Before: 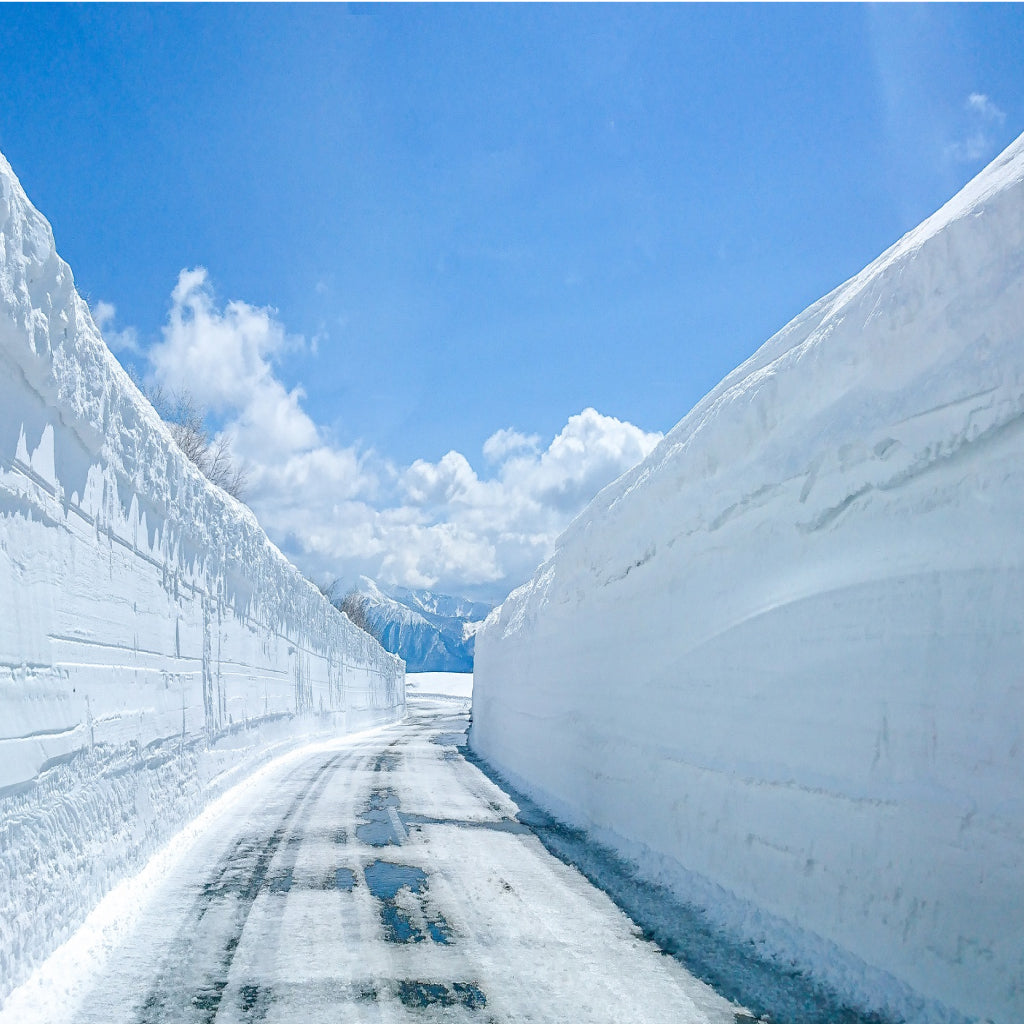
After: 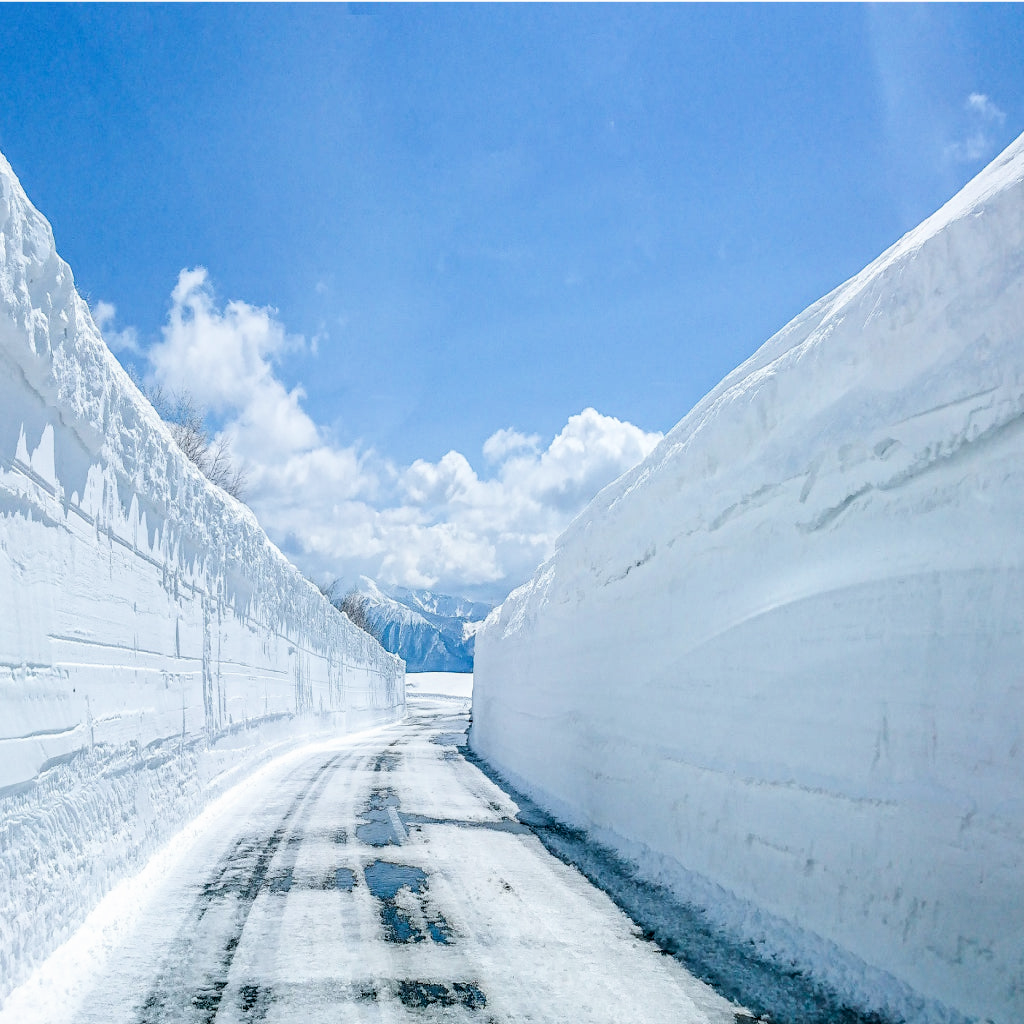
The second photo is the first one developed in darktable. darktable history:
filmic rgb: black relative exposure -3.98 EV, white relative exposure 2.98 EV, hardness 3, contrast 1.391
local contrast: on, module defaults
